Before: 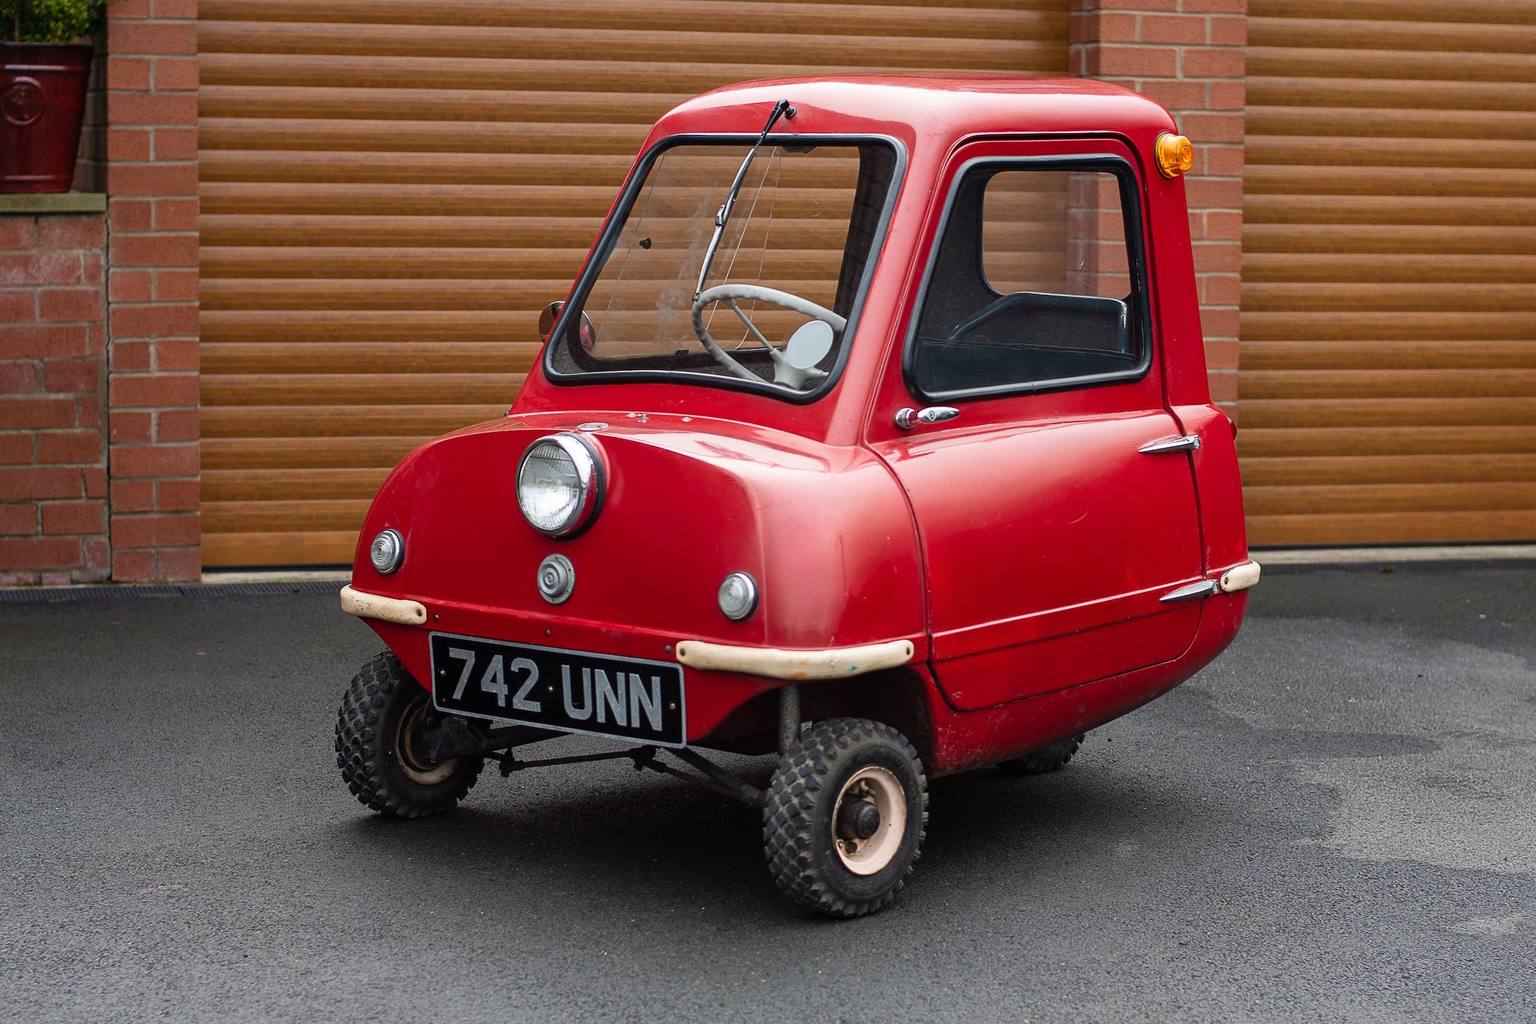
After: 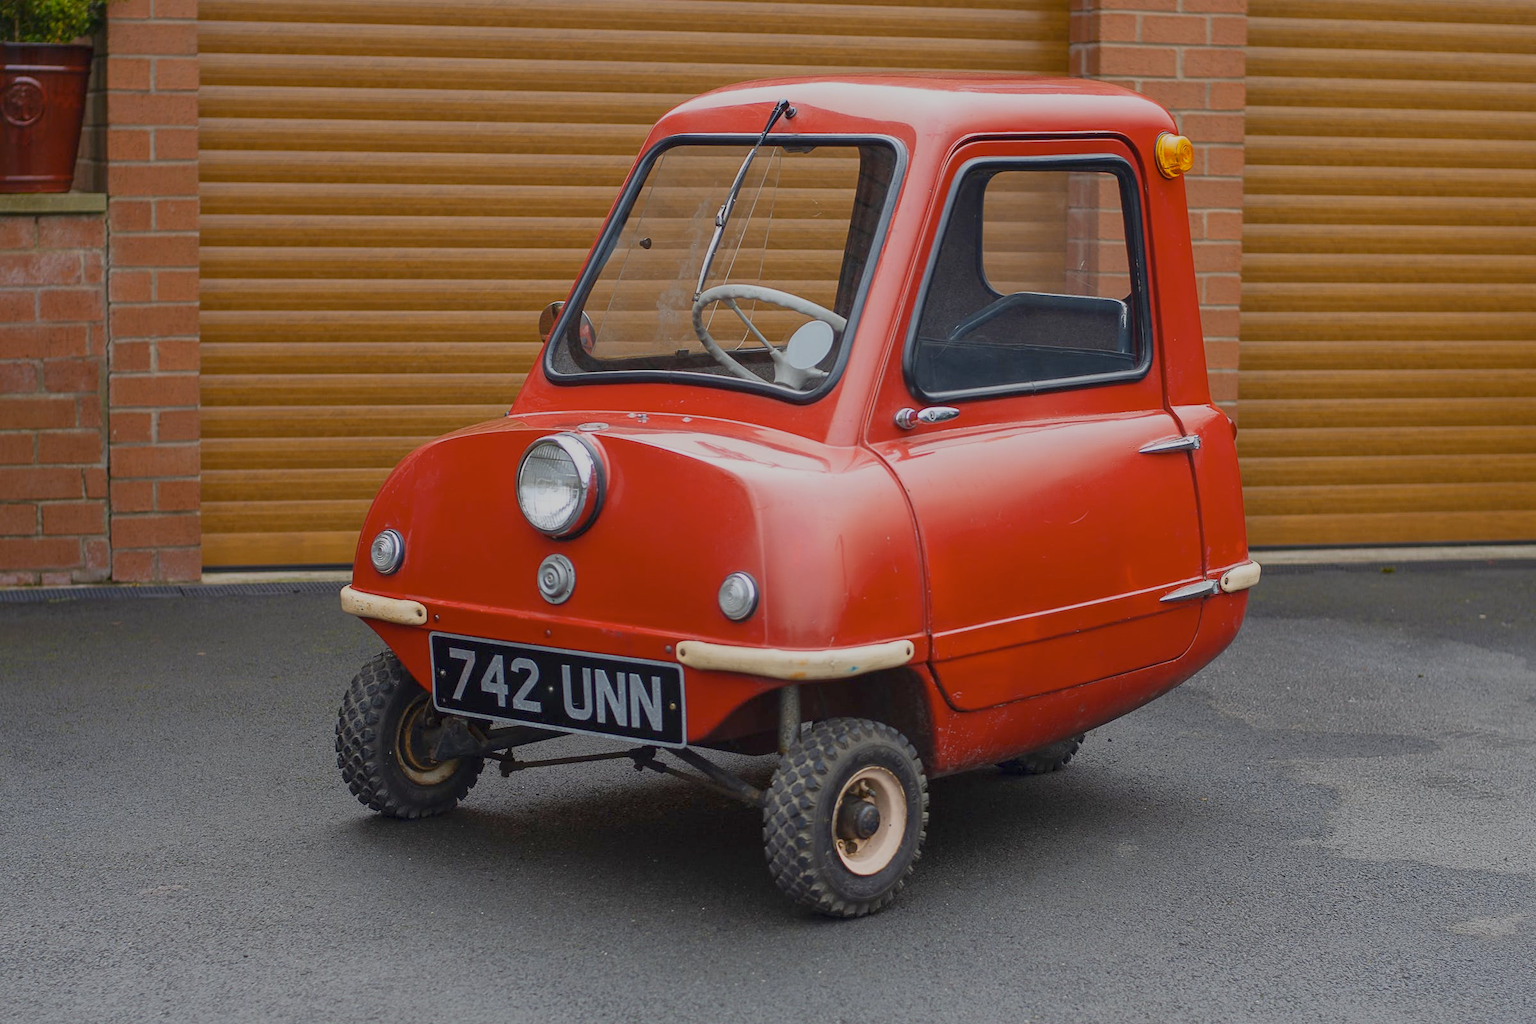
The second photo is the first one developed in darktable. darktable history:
color balance rgb: contrast -30%
color contrast: green-magenta contrast 0.8, blue-yellow contrast 1.1, unbound 0
